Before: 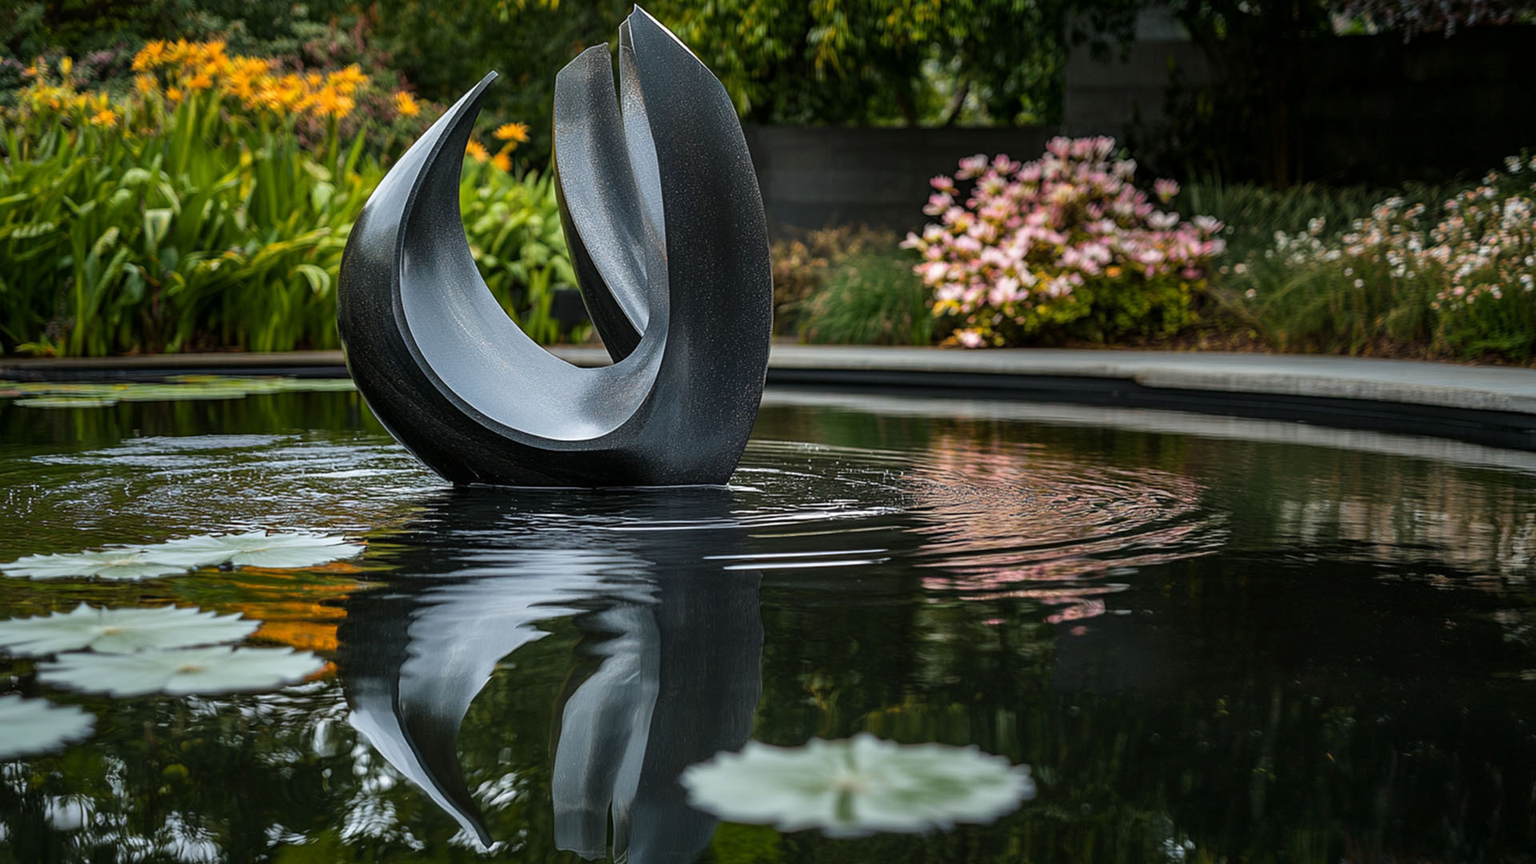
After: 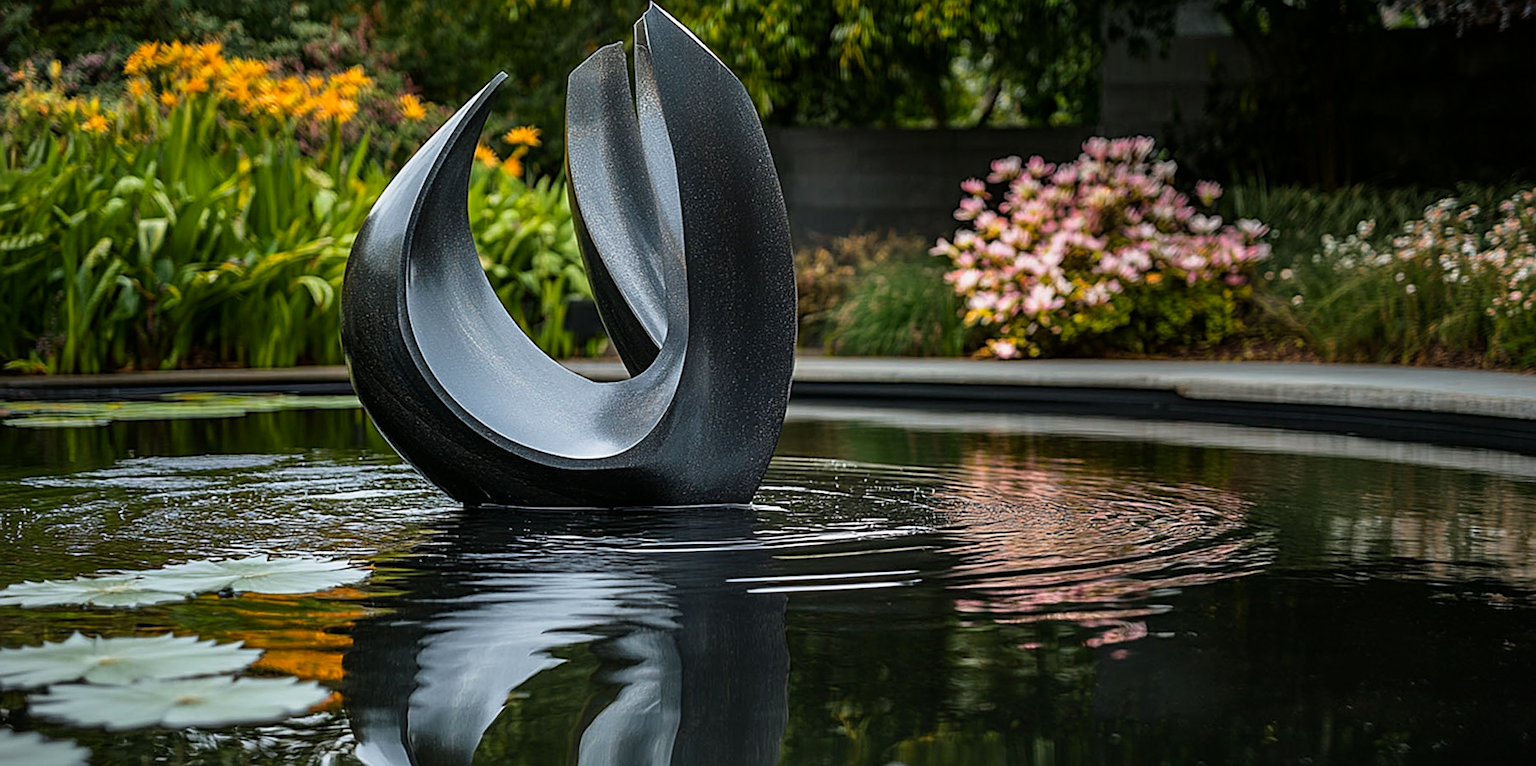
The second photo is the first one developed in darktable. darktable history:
vignetting: fall-off start 97.25%, width/height ratio 1.18
crop and rotate: angle 0.356°, left 0.207%, right 3.257%, bottom 14.253%
filmic rgb: black relative exposure -16 EV, white relative exposure 2.91 EV, threshold 6 EV, hardness 10, enable highlight reconstruction true
sharpen: on, module defaults
contrast brightness saturation: contrast 0.043, saturation 0.068
